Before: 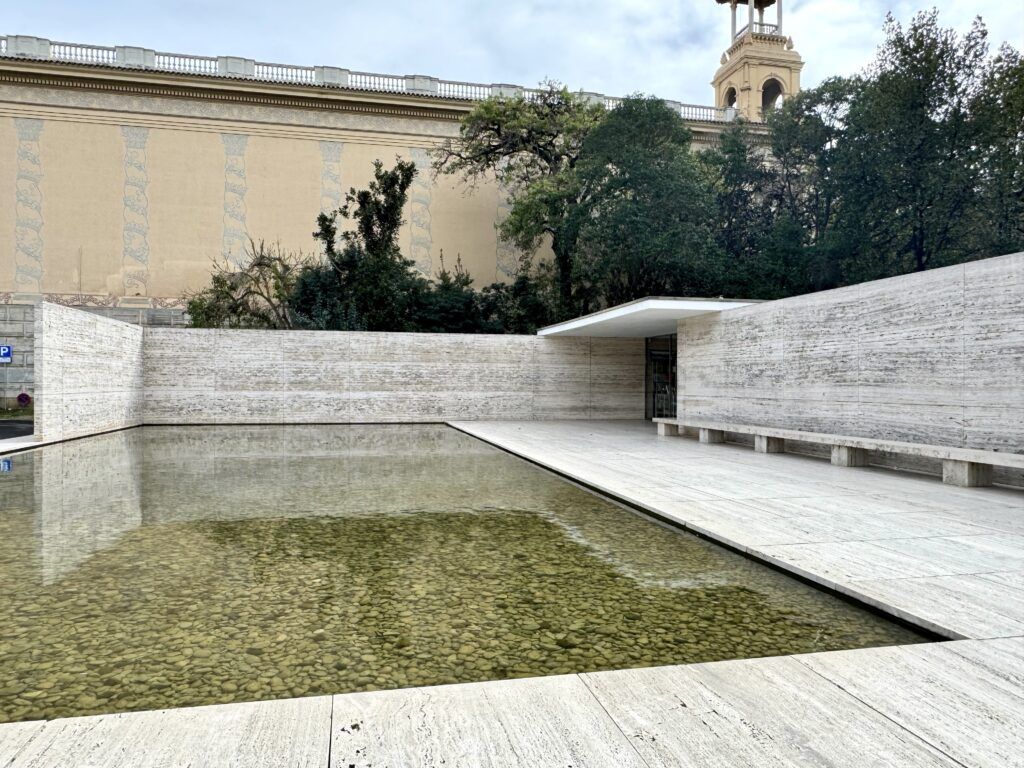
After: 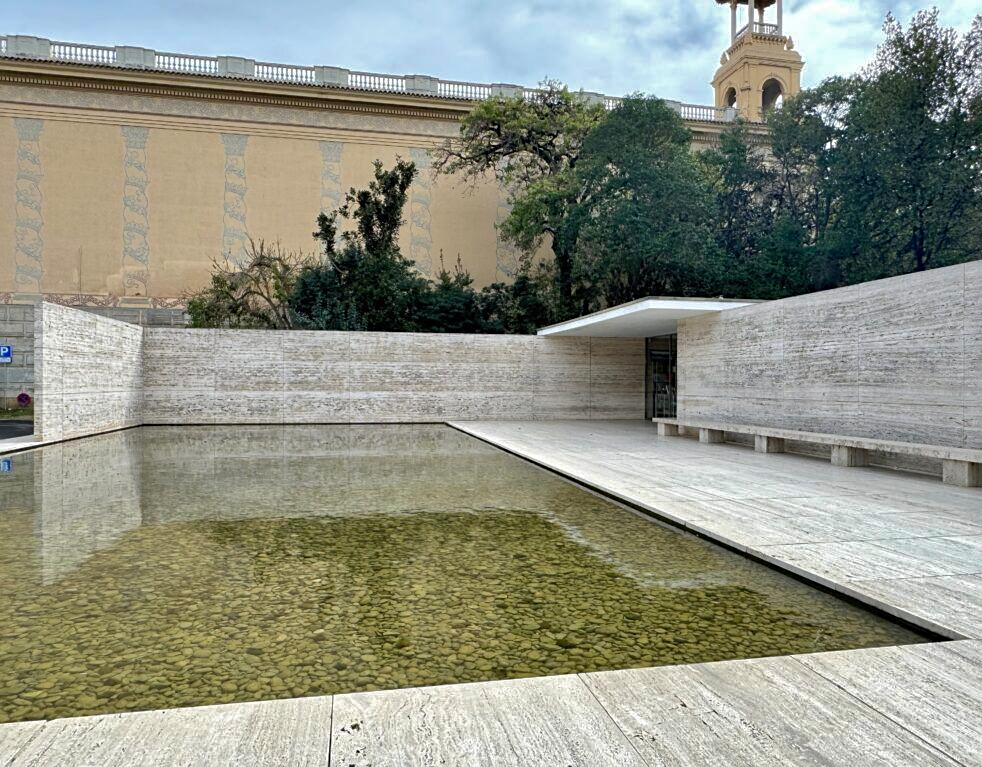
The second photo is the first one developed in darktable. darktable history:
crop: right 4.054%, bottom 0.034%
sharpen: amount 0.217
shadows and highlights: shadows 40.11, highlights -59.87
